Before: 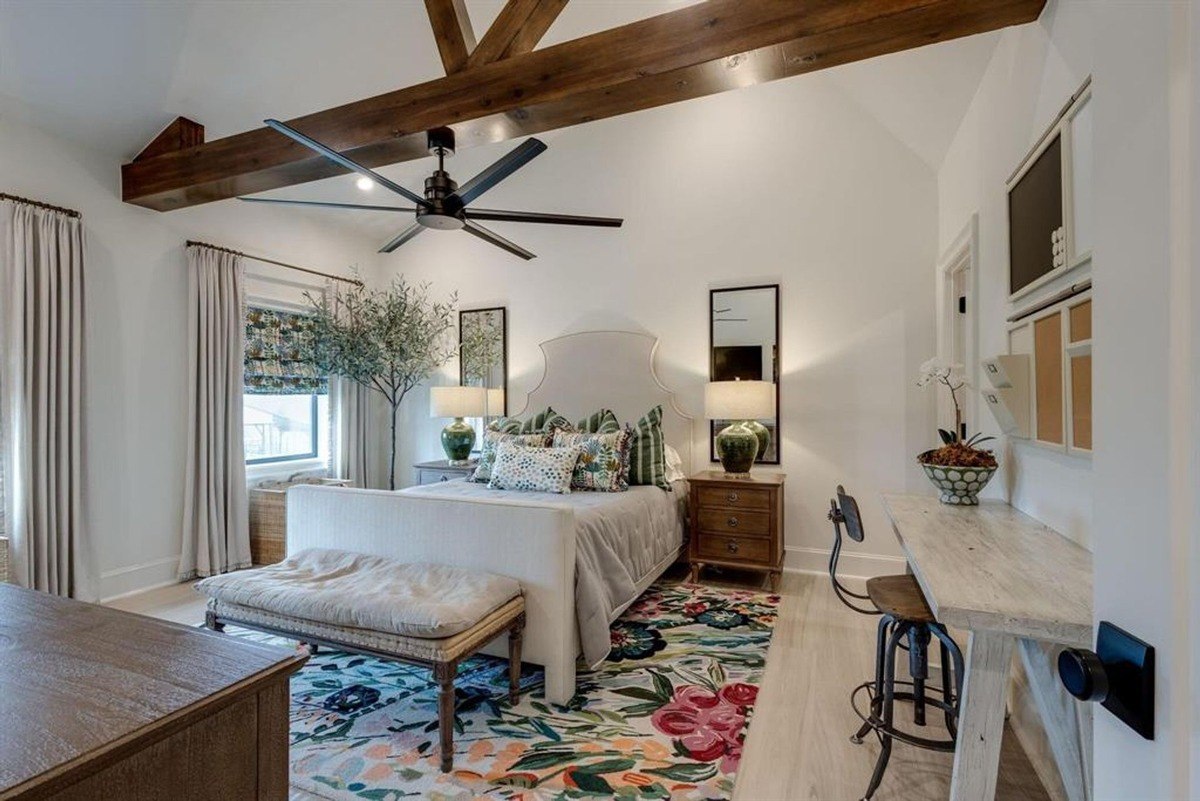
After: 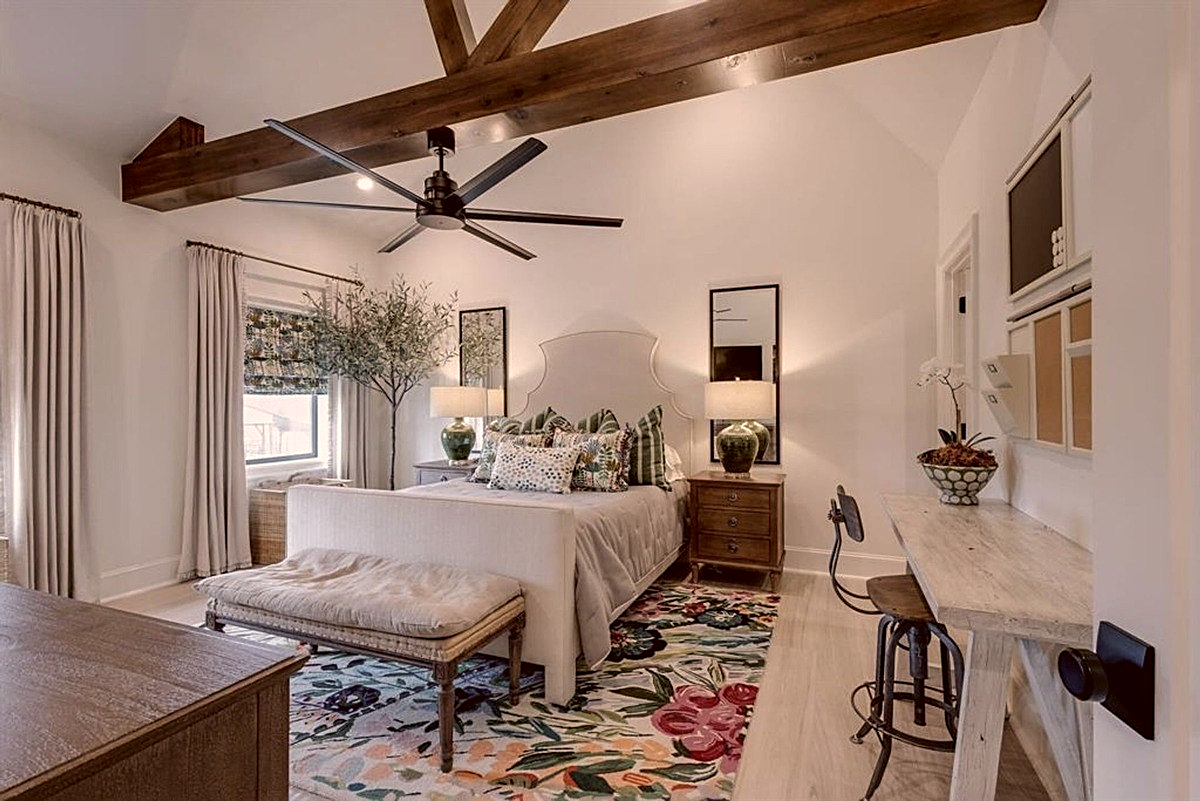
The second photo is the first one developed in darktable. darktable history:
sharpen: on, module defaults
color correction: highlights a* 10.21, highlights b* 9.79, shadows a* 8.61, shadows b* 7.88, saturation 0.8
